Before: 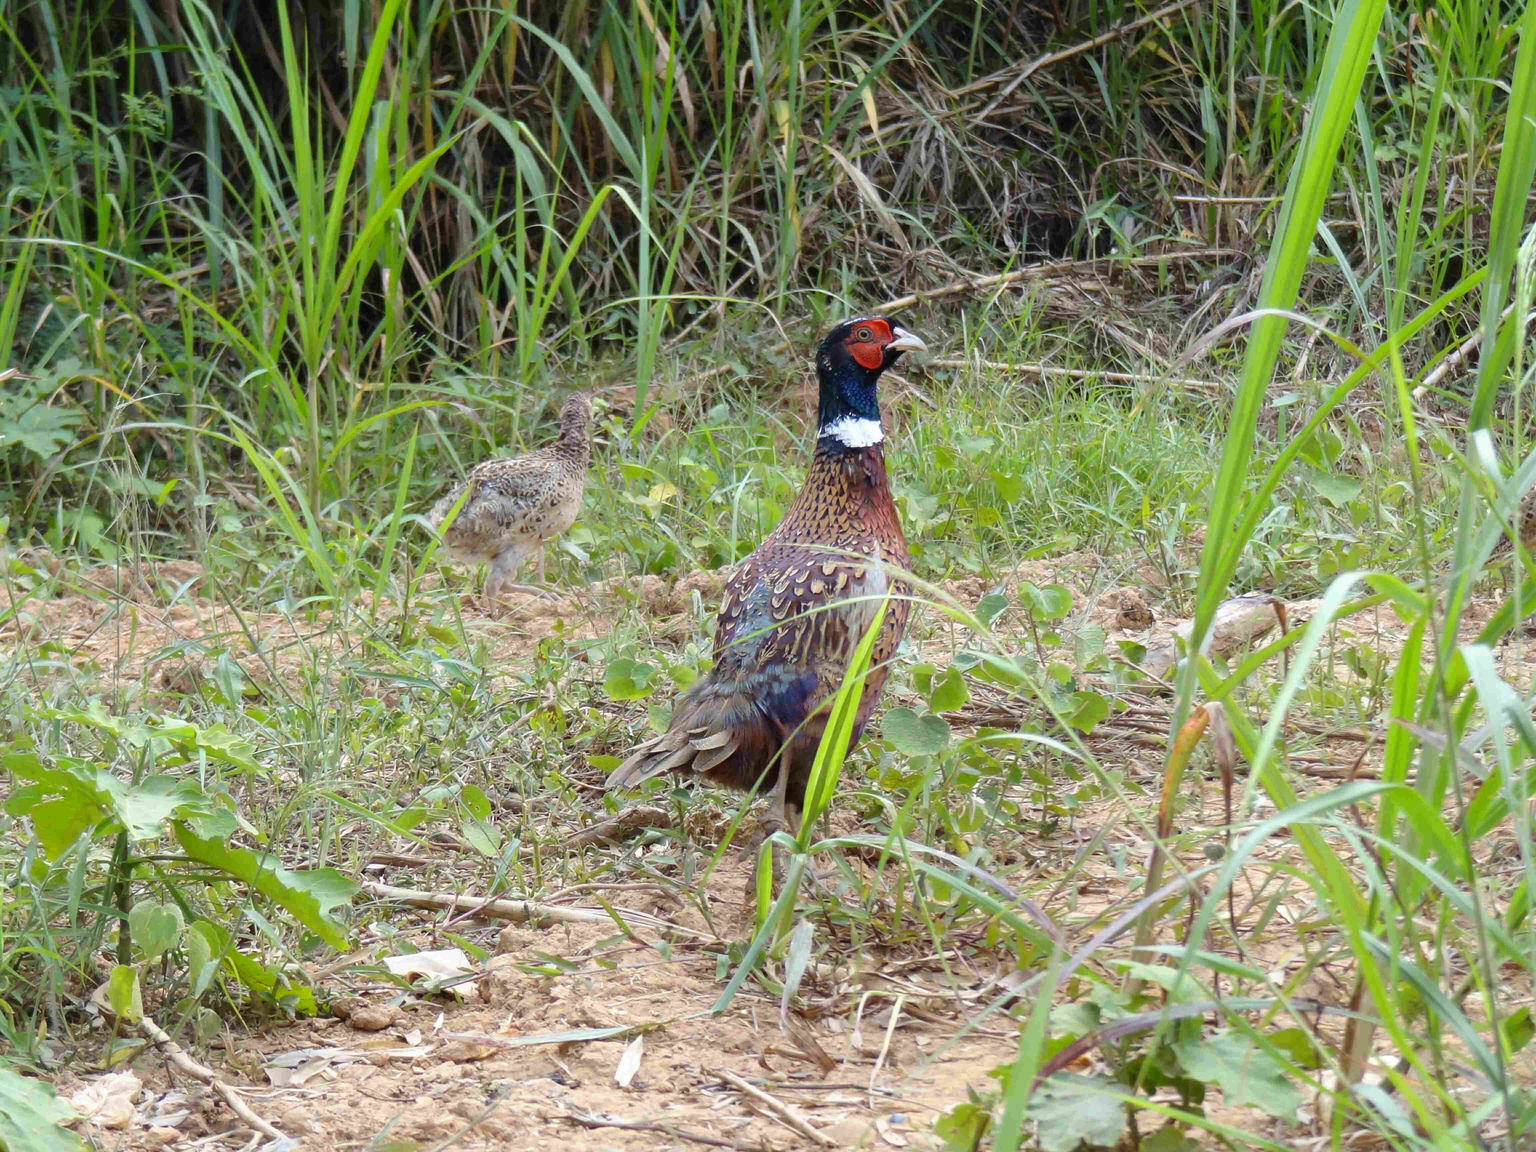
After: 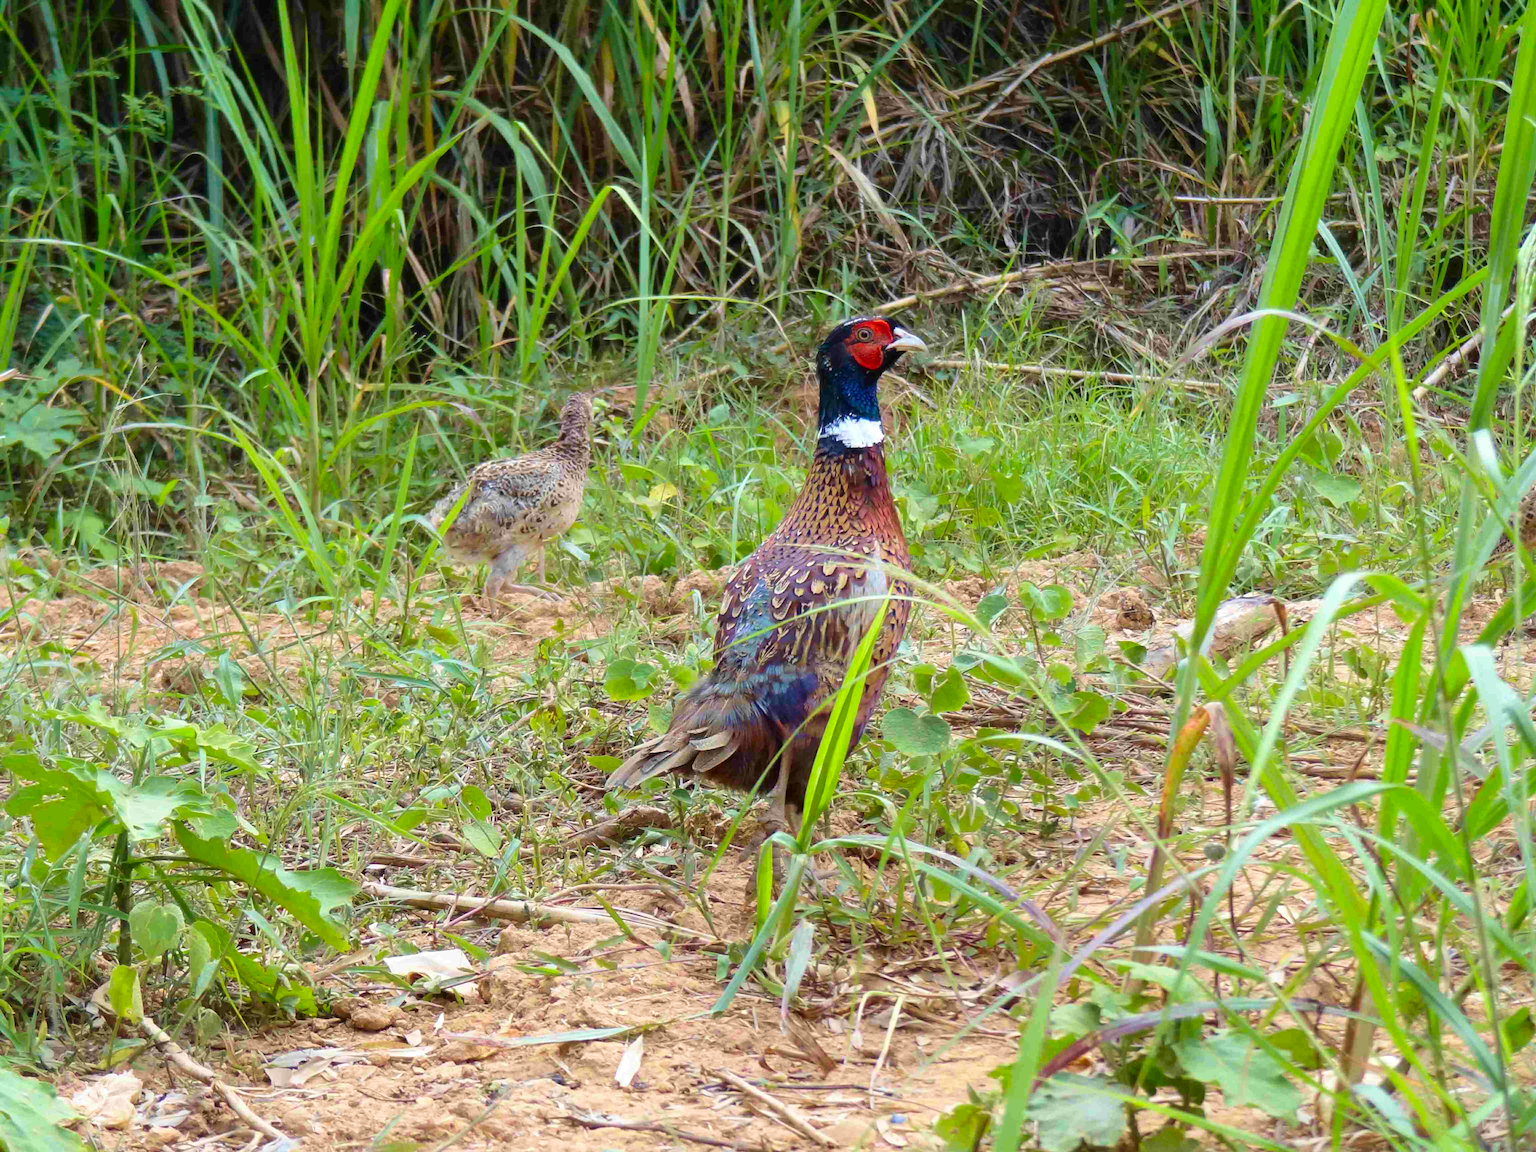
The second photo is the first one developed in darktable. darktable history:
velvia: on, module defaults
contrast brightness saturation: contrast 0.09, saturation 0.28
